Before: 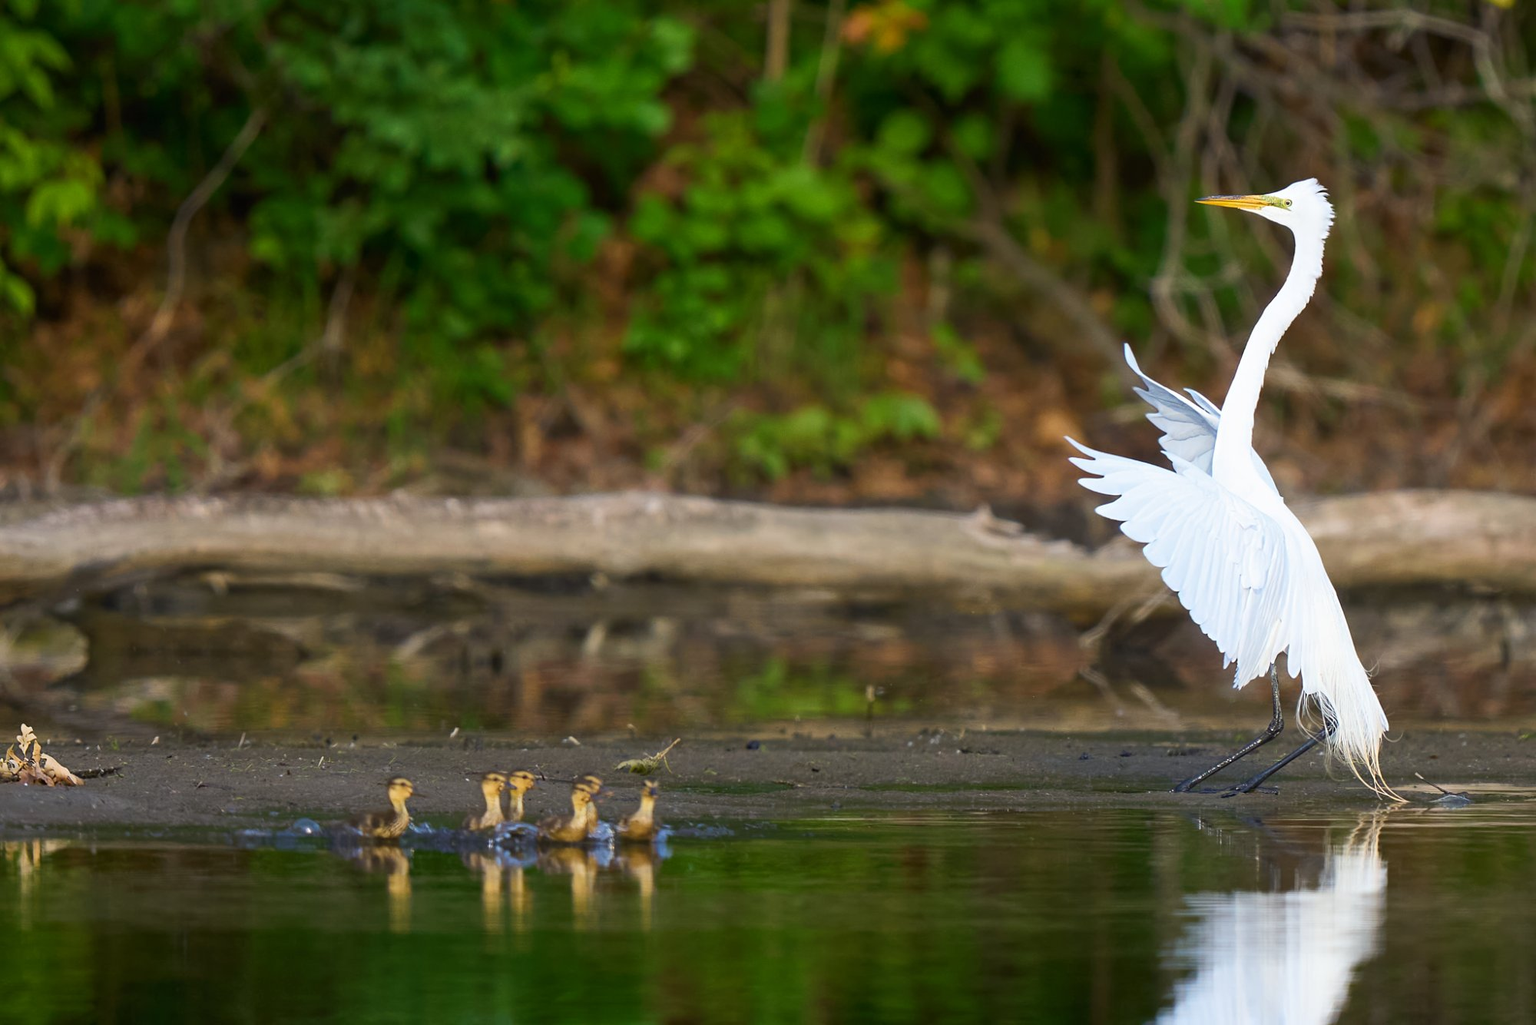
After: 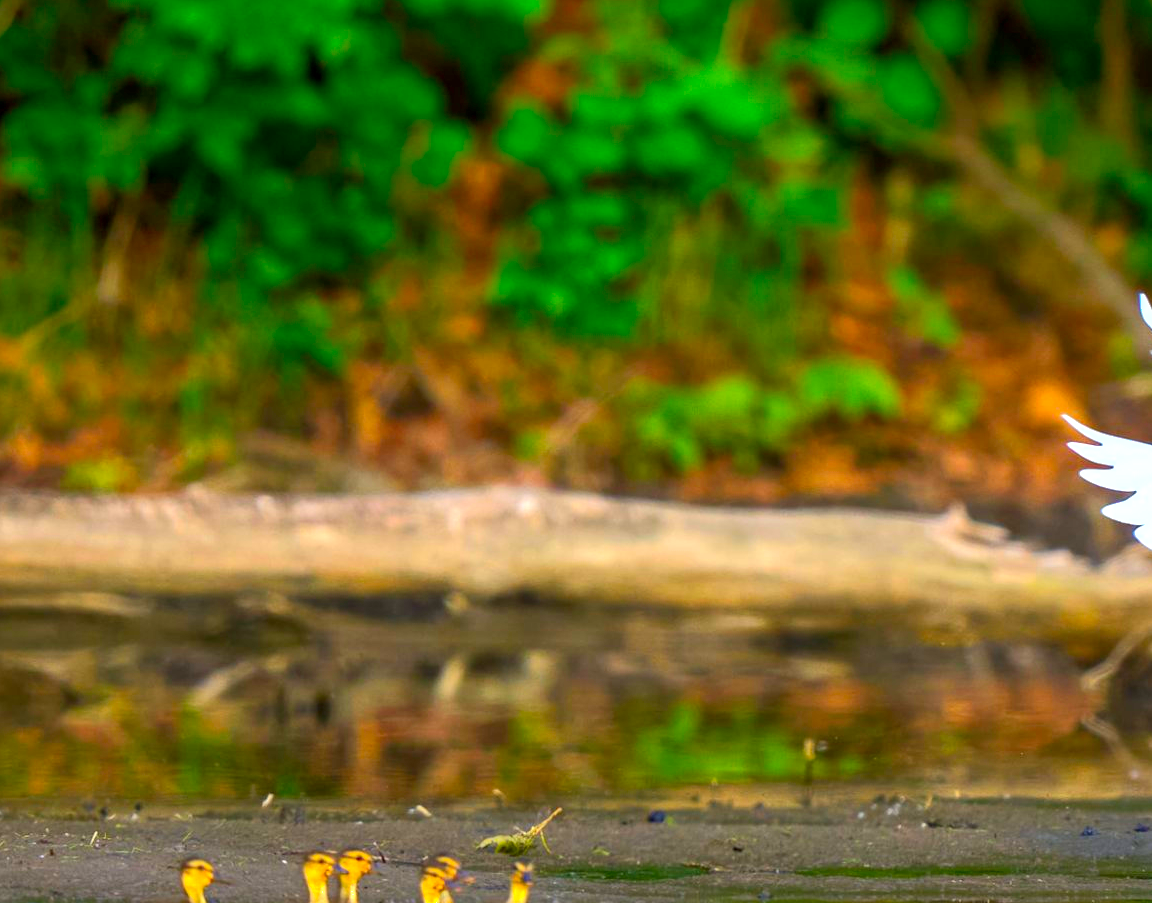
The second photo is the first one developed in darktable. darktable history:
crop: left 16.238%, top 11.49%, right 26.135%, bottom 20.773%
tone equalizer: -8 EV -0.429 EV, -7 EV -0.386 EV, -6 EV -0.335 EV, -5 EV -0.235 EV, -3 EV 0.219 EV, -2 EV 0.344 EV, -1 EV 0.379 EV, +0 EV 0.388 EV
color correction: highlights b* 0.044, saturation 1.77
local contrast: on, module defaults
shadows and highlights: on, module defaults
exposure: exposure 0.294 EV, compensate exposure bias true, compensate highlight preservation false
contrast brightness saturation: contrast 0.097, brightness 0.03, saturation 0.095
